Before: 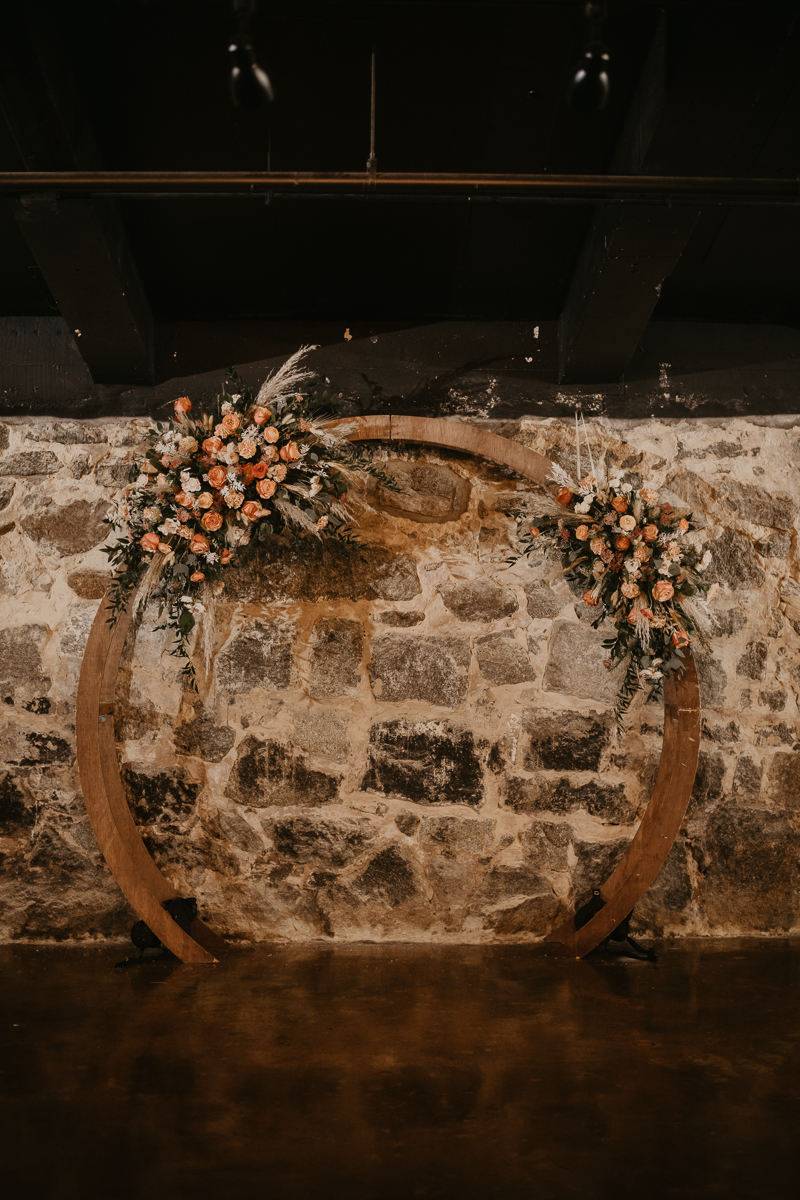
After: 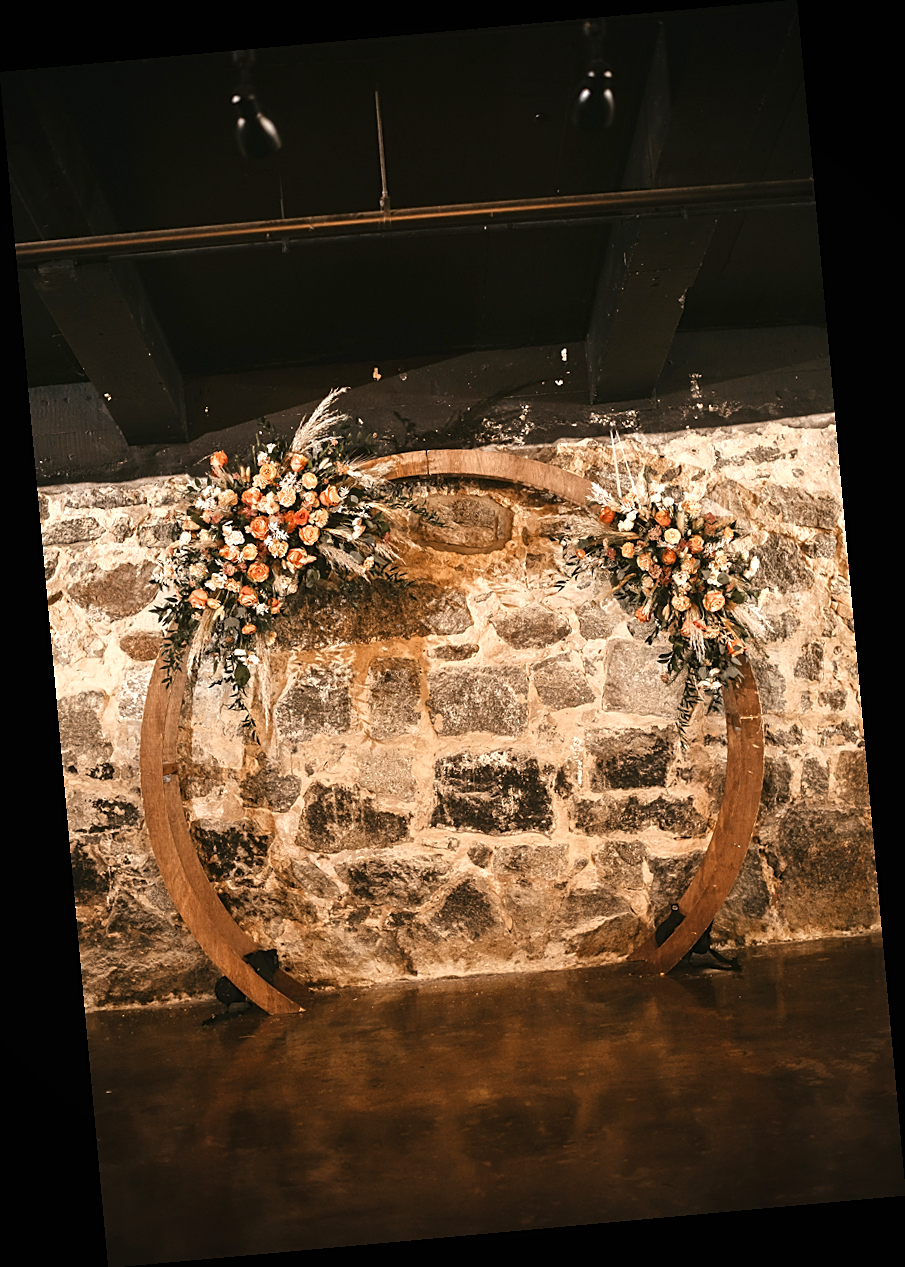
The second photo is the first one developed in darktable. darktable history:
sharpen: on, module defaults
rotate and perspective: rotation -5.2°, automatic cropping off
exposure: black level correction 0, exposure 1.1 EV, compensate highlight preservation false
vignetting: fall-off radius 60.92%
